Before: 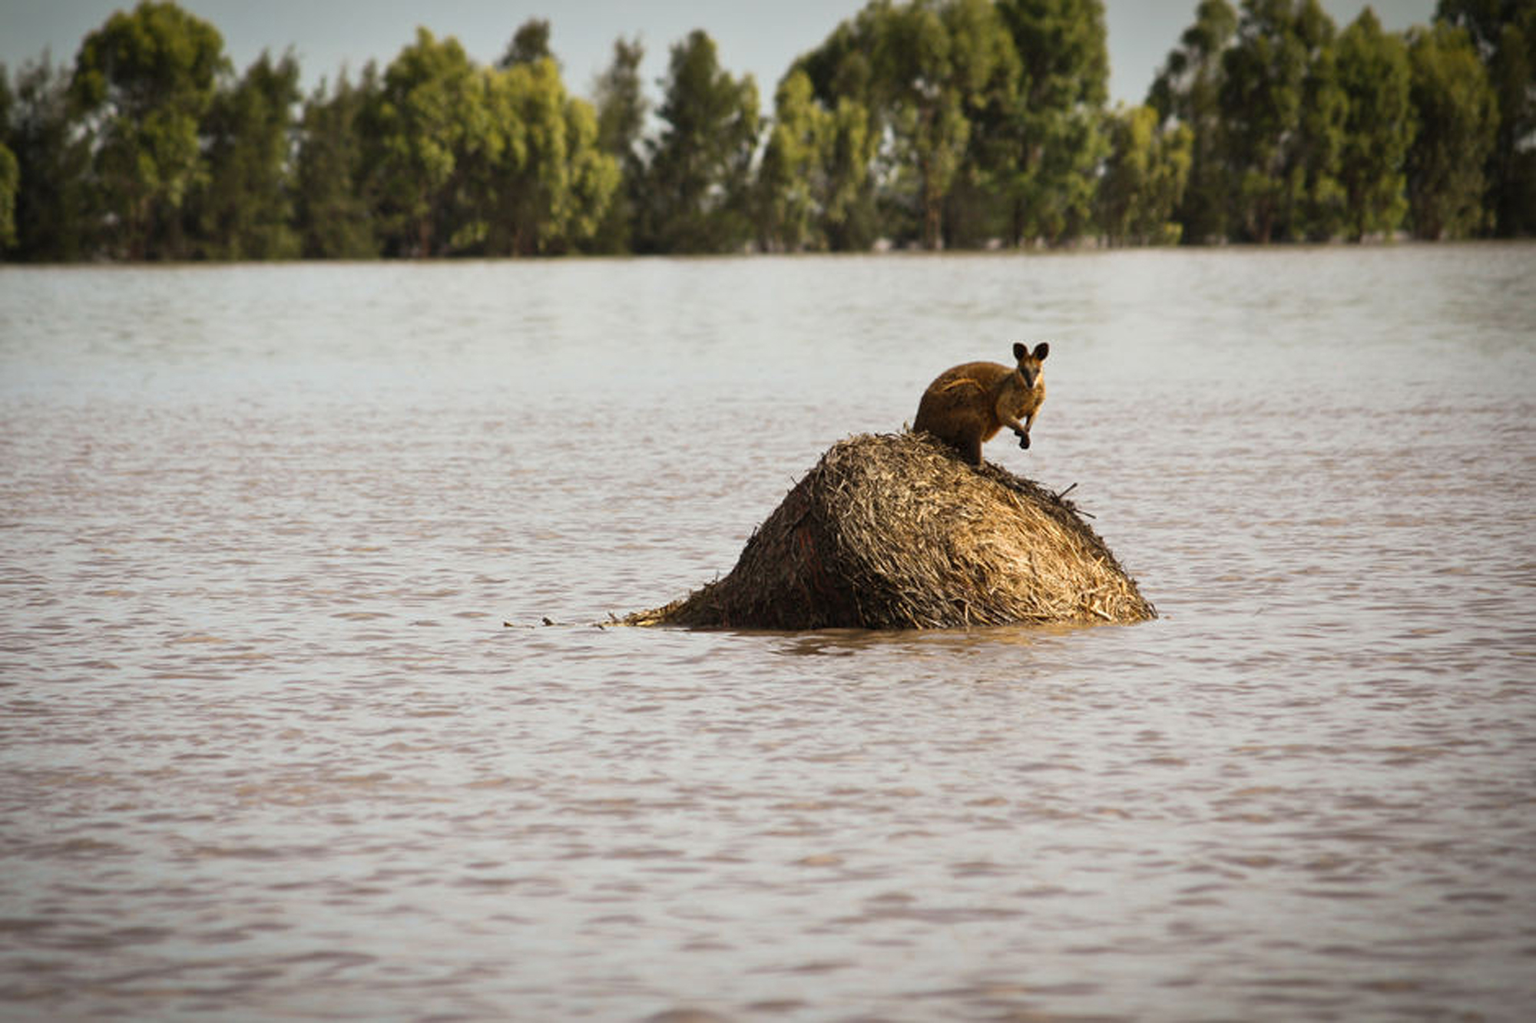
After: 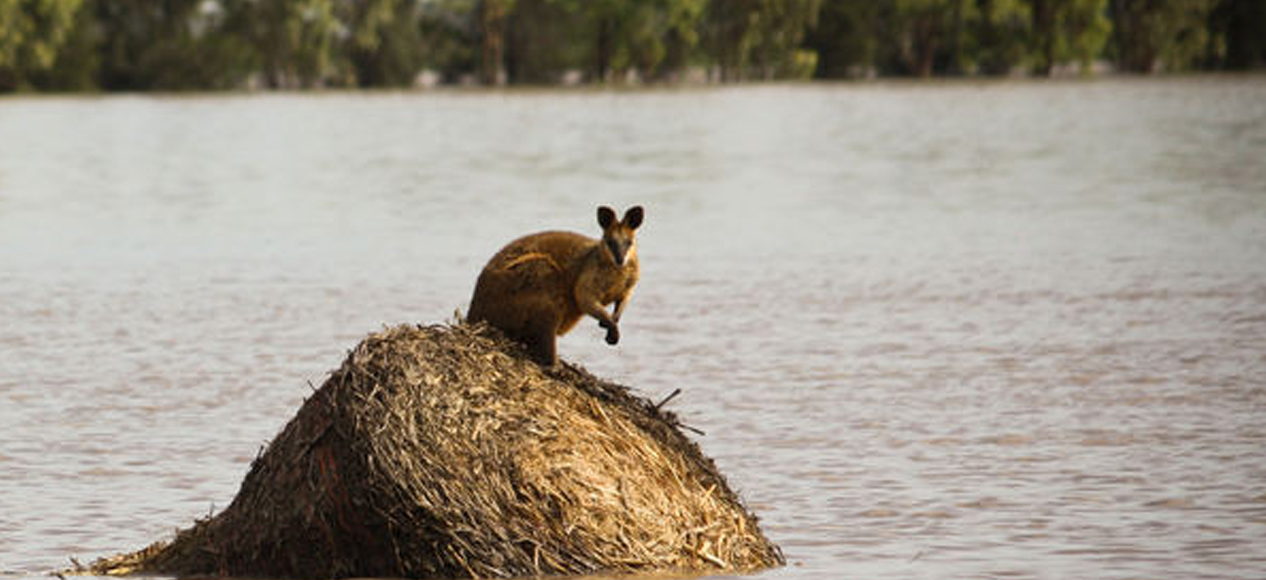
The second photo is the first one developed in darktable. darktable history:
crop: left 36.123%, top 18.036%, right 0.56%, bottom 38.383%
